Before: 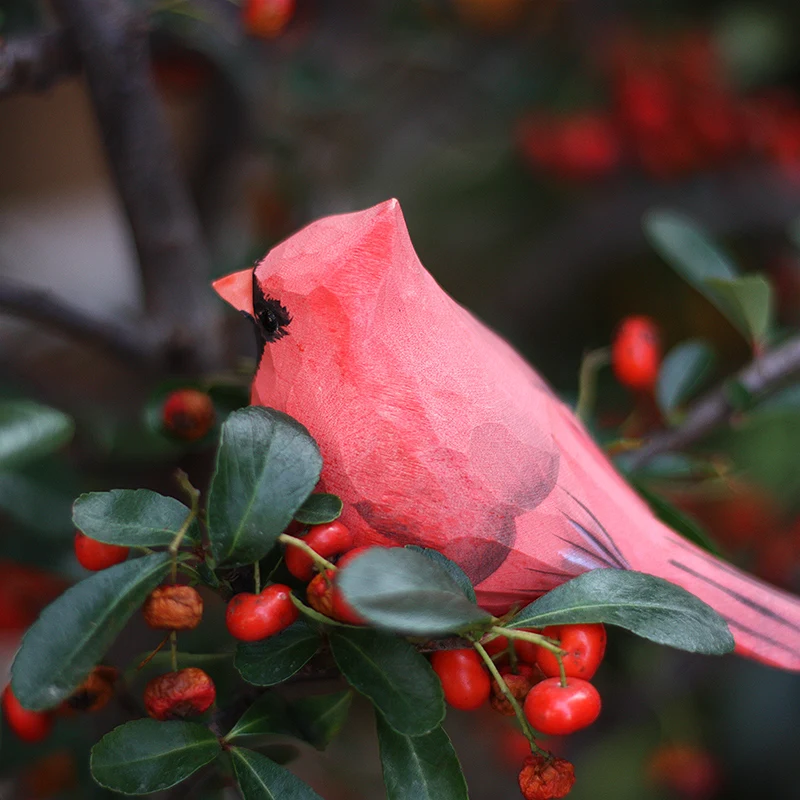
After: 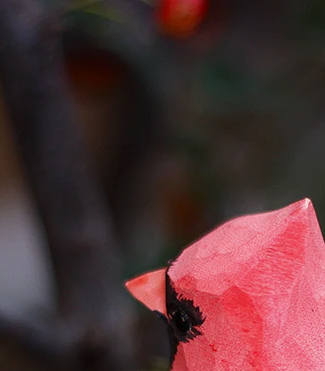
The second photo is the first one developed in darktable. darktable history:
crop and rotate: left 10.892%, top 0.07%, right 48.379%, bottom 53.496%
contrast brightness saturation: brightness -0.089
